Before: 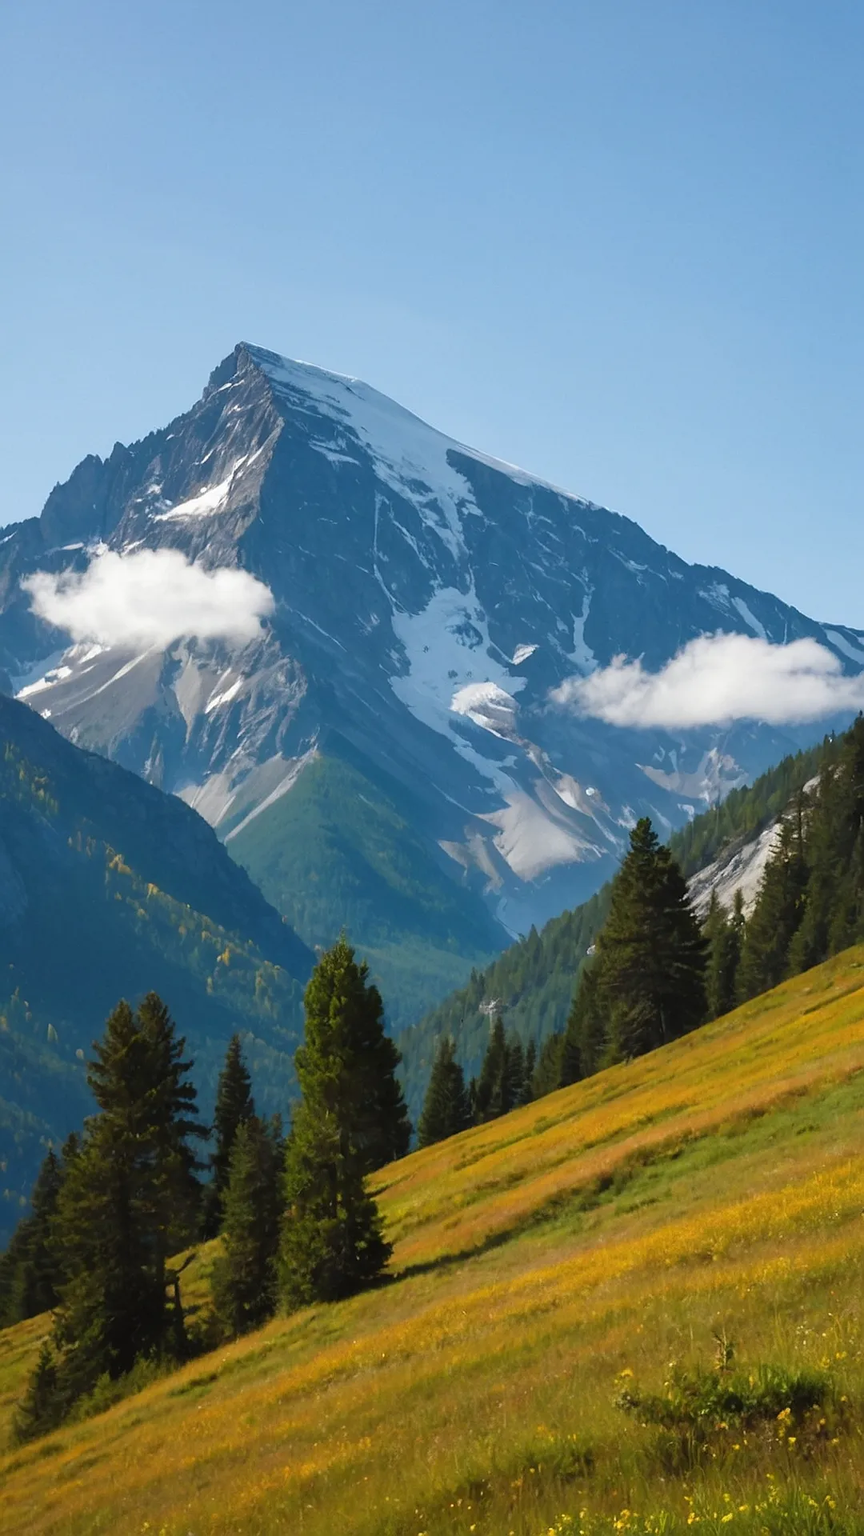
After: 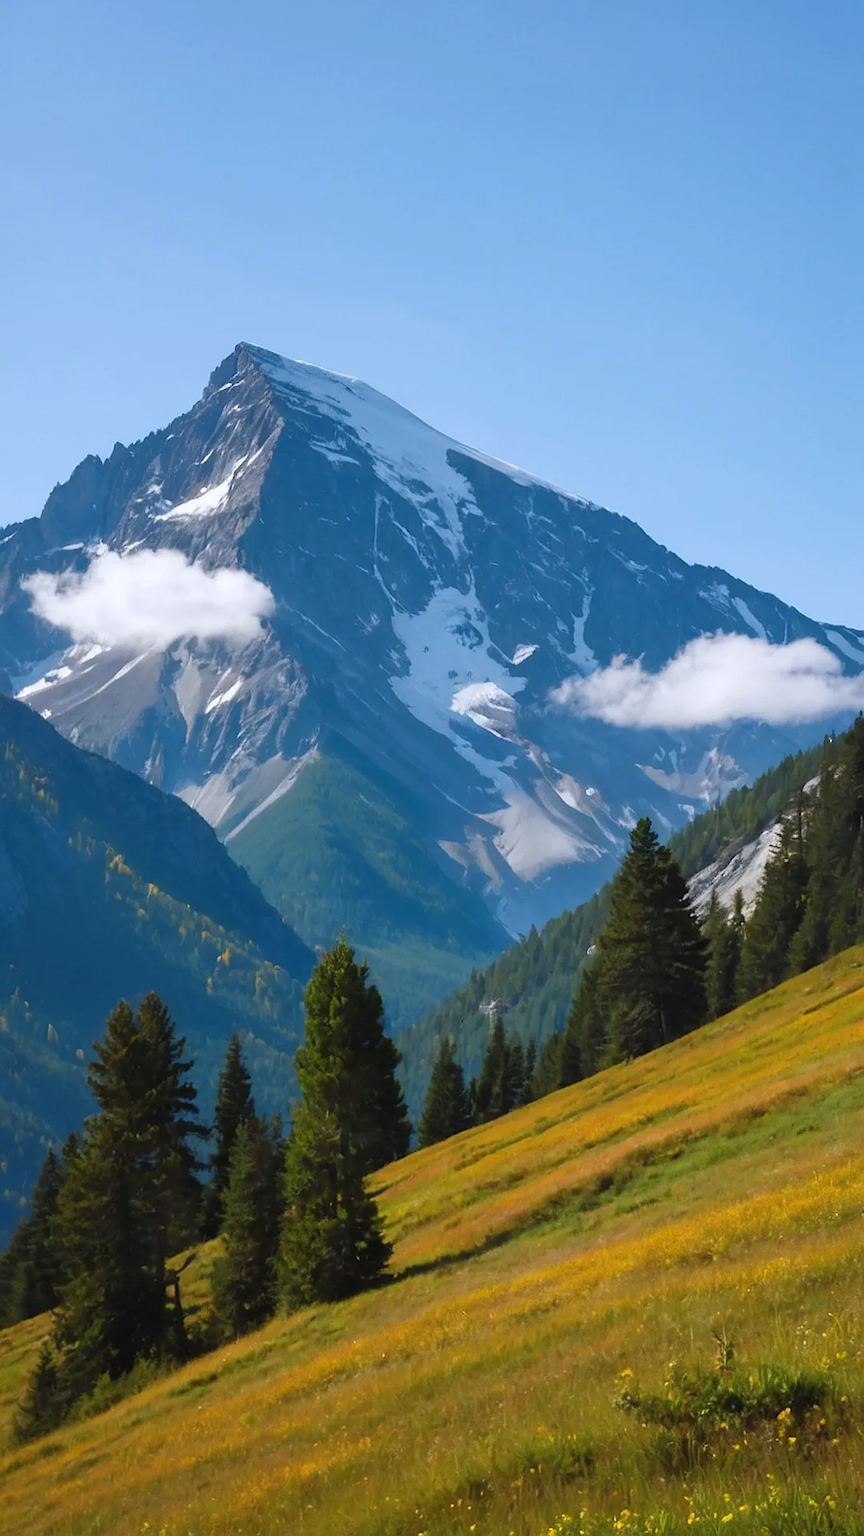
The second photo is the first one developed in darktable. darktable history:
vibrance: on, module defaults
color calibration: illuminant as shot in camera, x 0.358, y 0.373, temperature 4628.91 K
